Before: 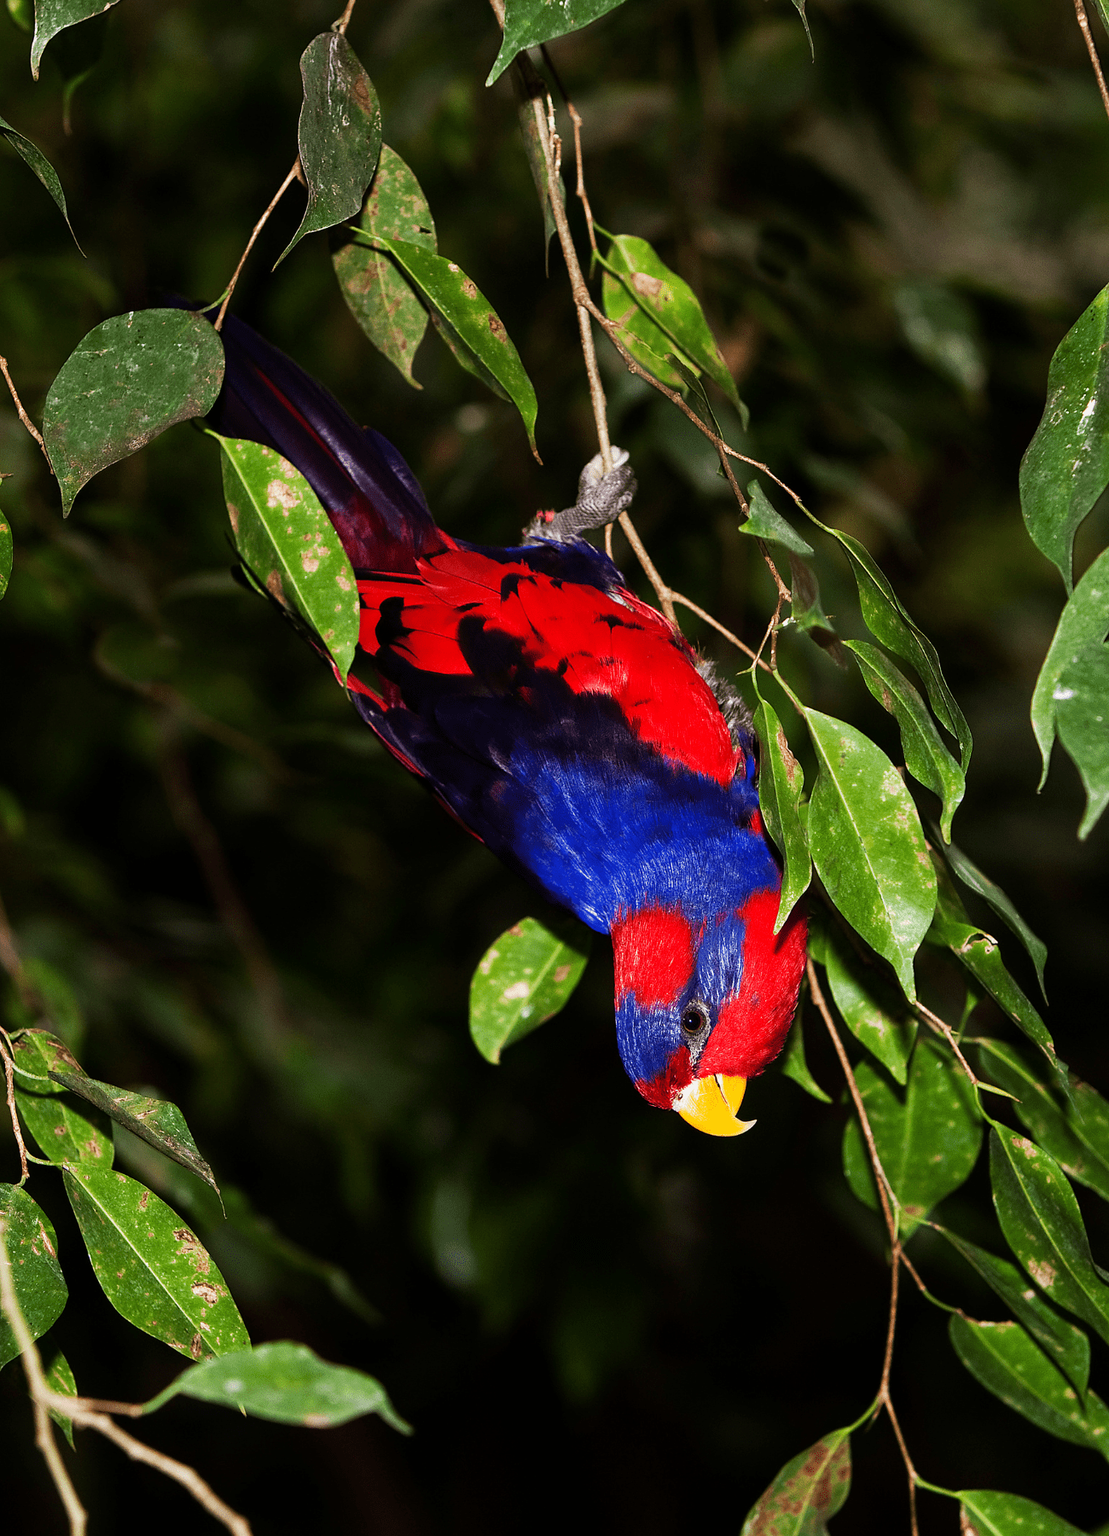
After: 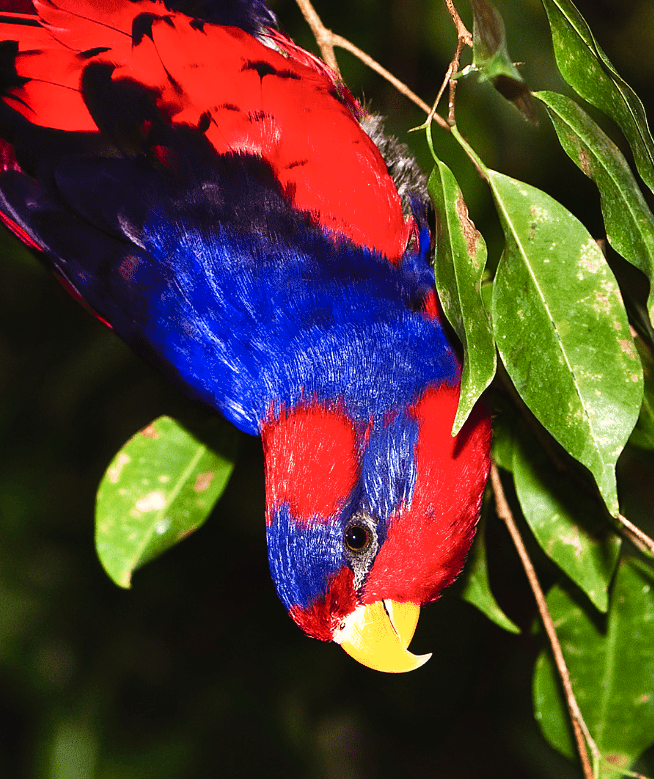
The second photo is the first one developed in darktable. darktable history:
crop: left 35.03%, top 36.625%, right 14.663%, bottom 20.057%
color balance rgb: shadows lift › chroma 1%, shadows lift › hue 28.8°, power › hue 60°, highlights gain › chroma 1%, highlights gain › hue 60°, global offset › luminance 0.25%, perceptual saturation grading › highlights -20%, perceptual saturation grading › shadows 20%, perceptual brilliance grading › highlights 10%, perceptual brilliance grading › shadows -5%, global vibrance 19.67%
shadows and highlights: low approximation 0.01, soften with gaussian
